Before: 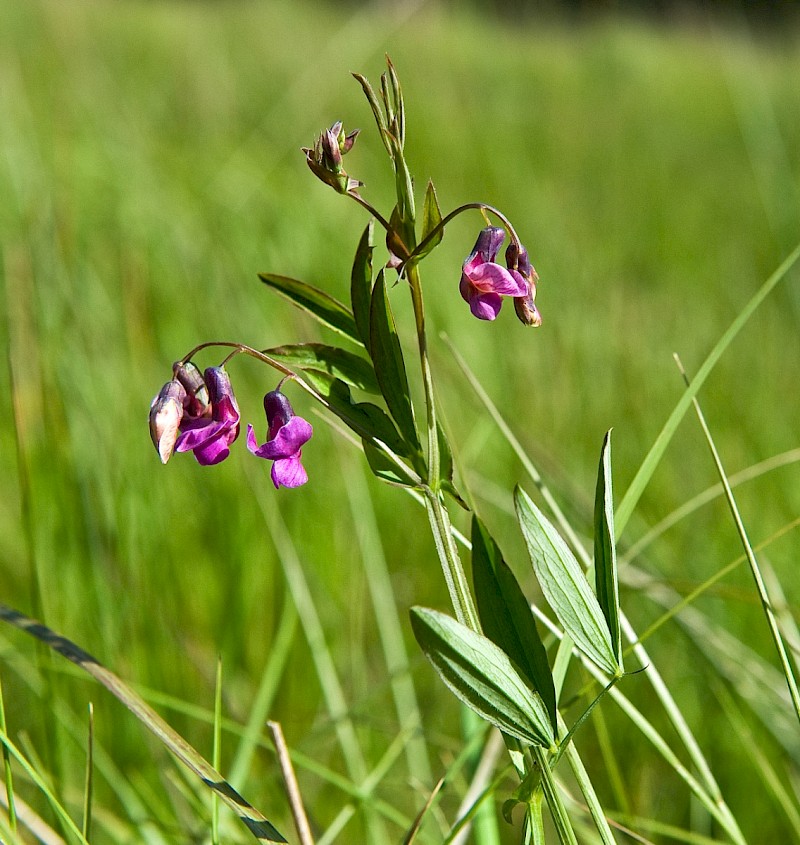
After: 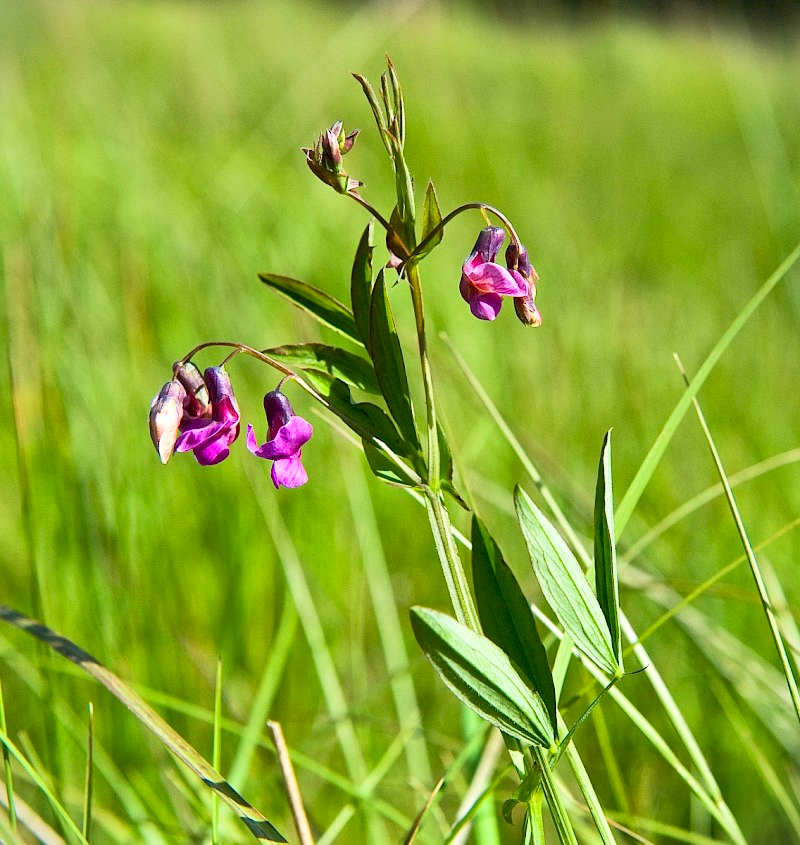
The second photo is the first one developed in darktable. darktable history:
contrast brightness saturation: contrast 0.199, brightness 0.159, saturation 0.228
vignetting: fall-off start 115.81%, fall-off radius 59.02%, brightness -0.575
